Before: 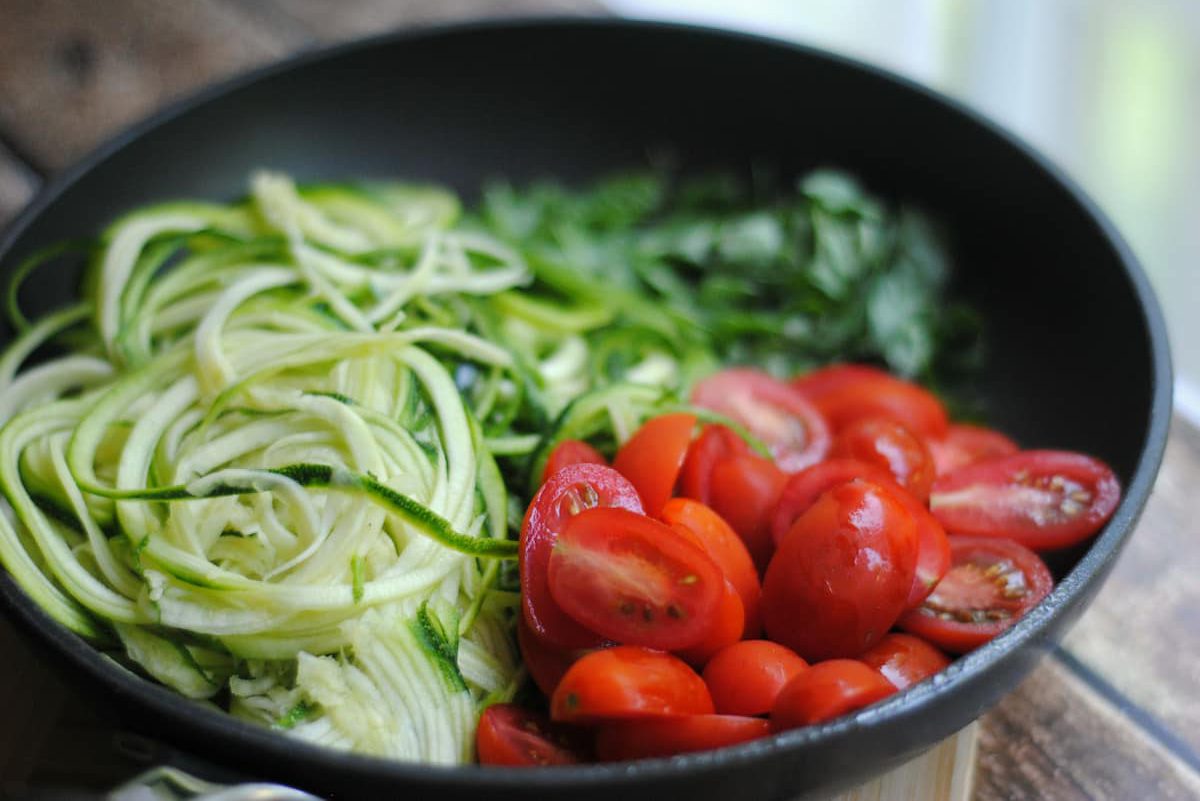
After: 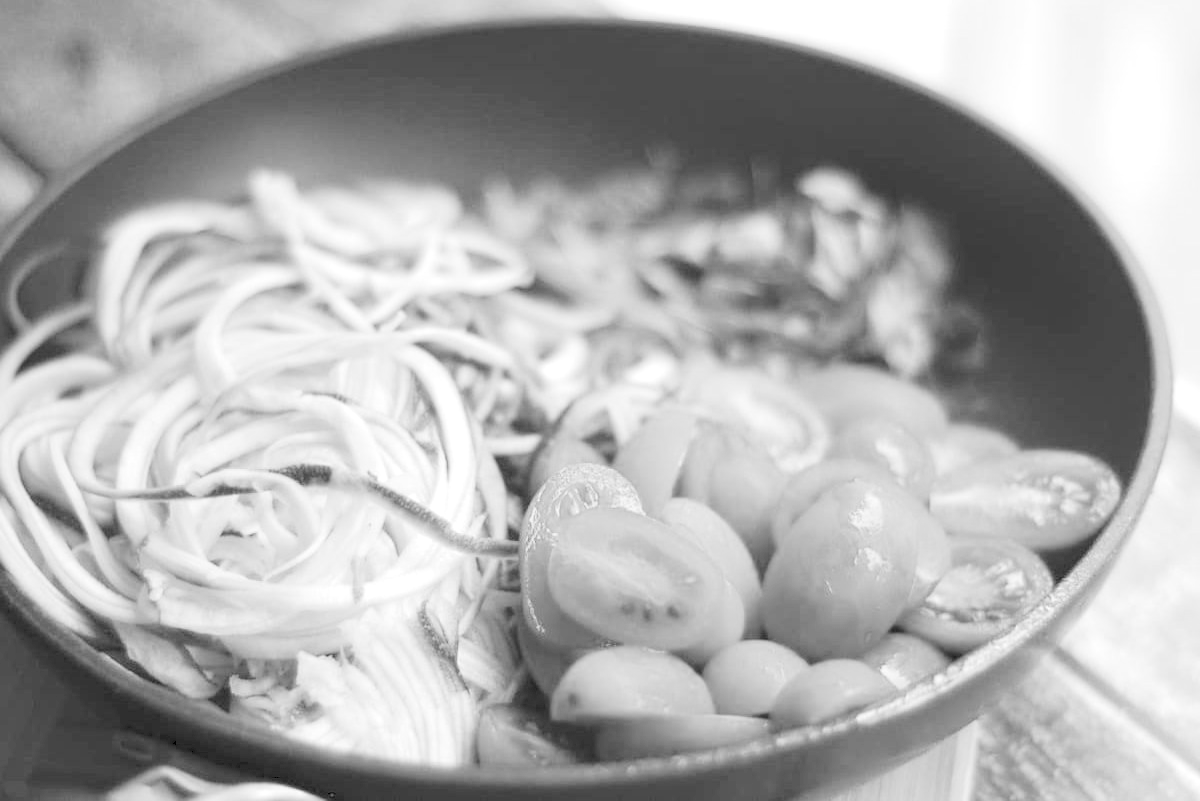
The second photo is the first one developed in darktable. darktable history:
color calibration: output gray [0.31, 0.36, 0.33, 0], gray › normalize channels true, illuminant same as pipeline (D50), adaptation XYZ, x 0.346, y 0.359, gamut compression 0
tone equalizer: -8 EV -0.75 EV, -7 EV -0.7 EV, -6 EV -0.6 EV, -5 EV -0.4 EV, -3 EV 0.4 EV, -2 EV 0.6 EV, -1 EV 0.7 EV, +0 EV 0.75 EV, edges refinement/feathering 500, mask exposure compensation -1.57 EV, preserve details no
contrast brightness saturation: brightness 1
white balance: red 1.123, blue 0.83
